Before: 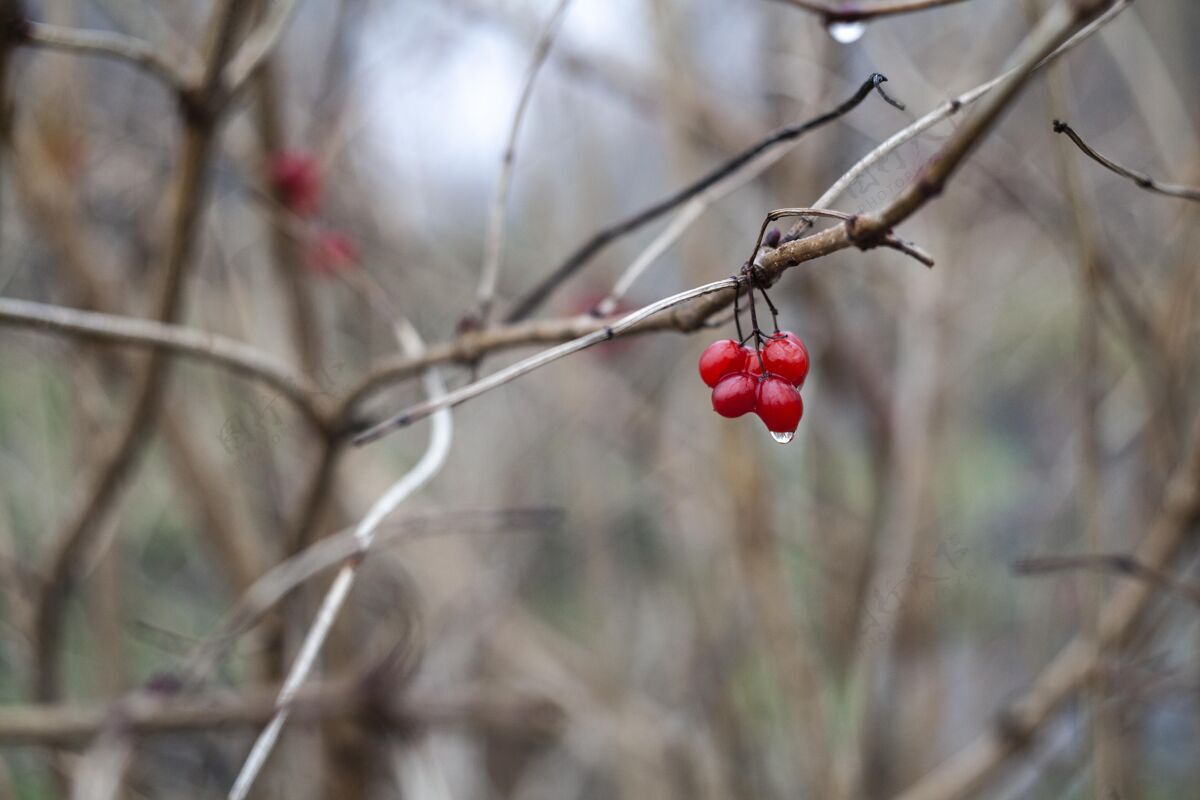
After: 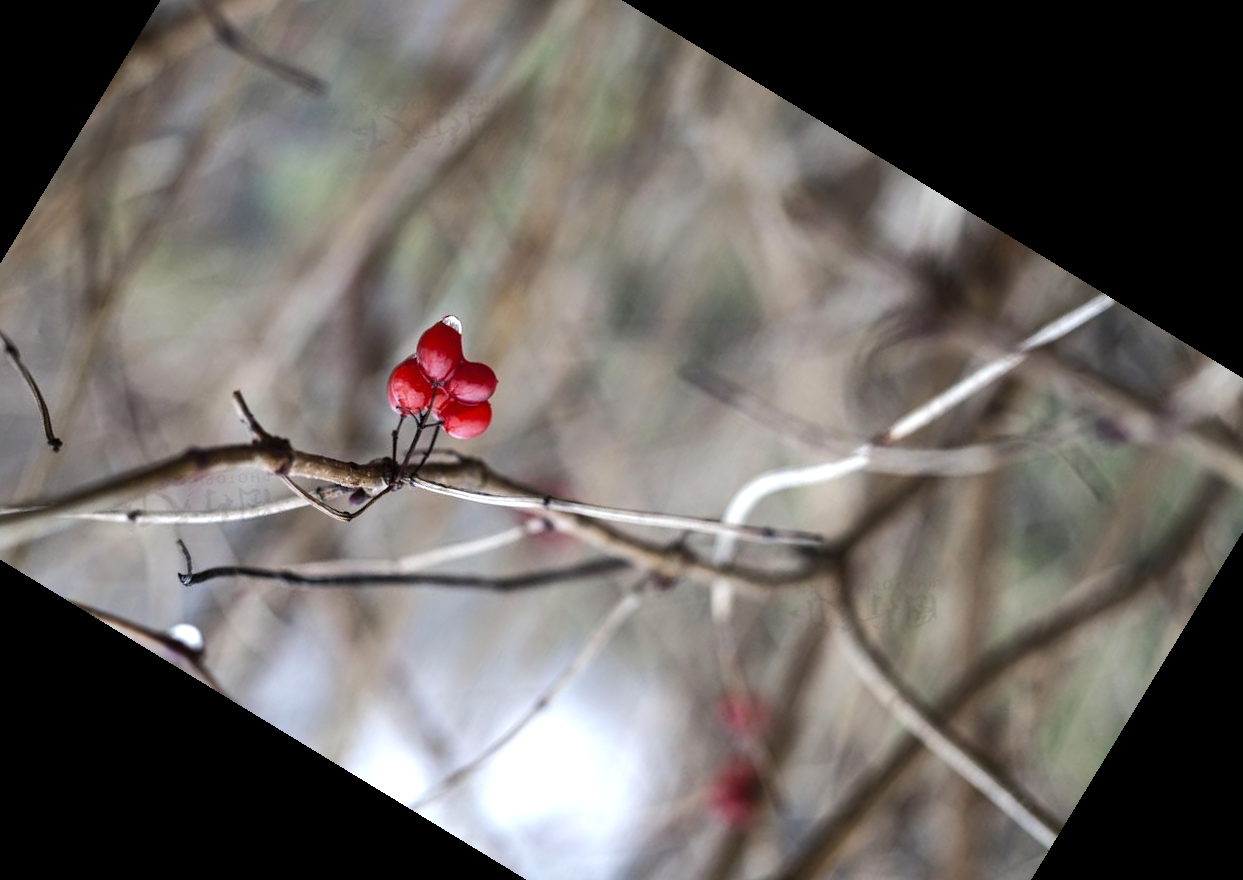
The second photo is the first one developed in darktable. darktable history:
tone equalizer: -8 EV -0.417 EV, -7 EV -0.389 EV, -6 EV -0.333 EV, -5 EV -0.222 EV, -3 EV 0.222 EV, -2 EV 0.333 EV, -1 EV 0.389 EV, +0 EV 0.417 EV, edges refinement/feathering 500, mask exposure compensation -1.57 EV, preserve details no
crop and rotate: angle 148.68°, left 9.111%, top 15.603%, right 4.588%, bottom 17.041%
